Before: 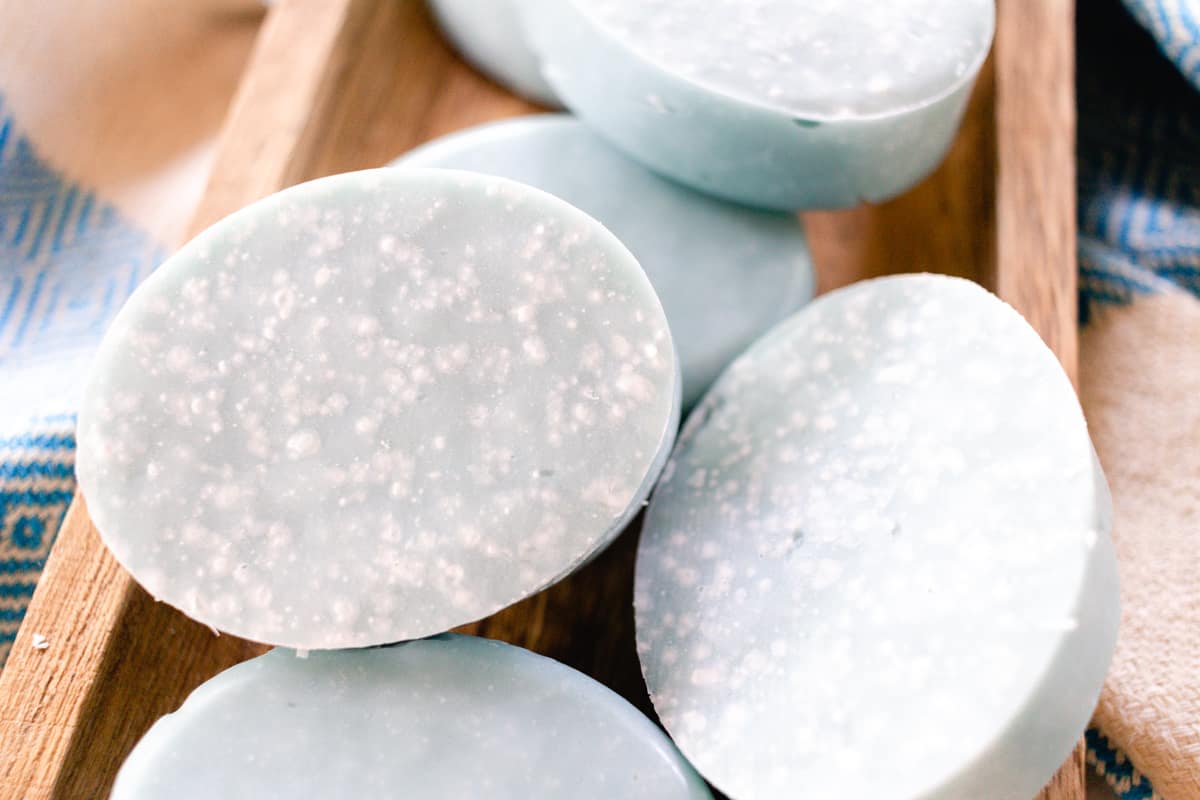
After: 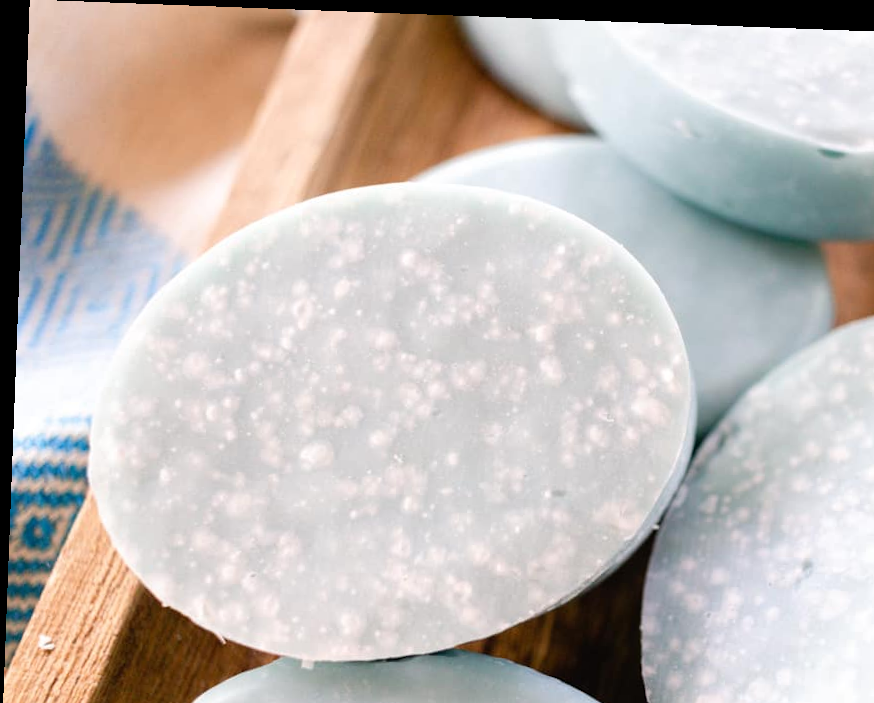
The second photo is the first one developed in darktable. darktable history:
crop: right 28.885%, bottom 16.626%
rotate and perspective: rotation 2.17°, automatic cropping off
